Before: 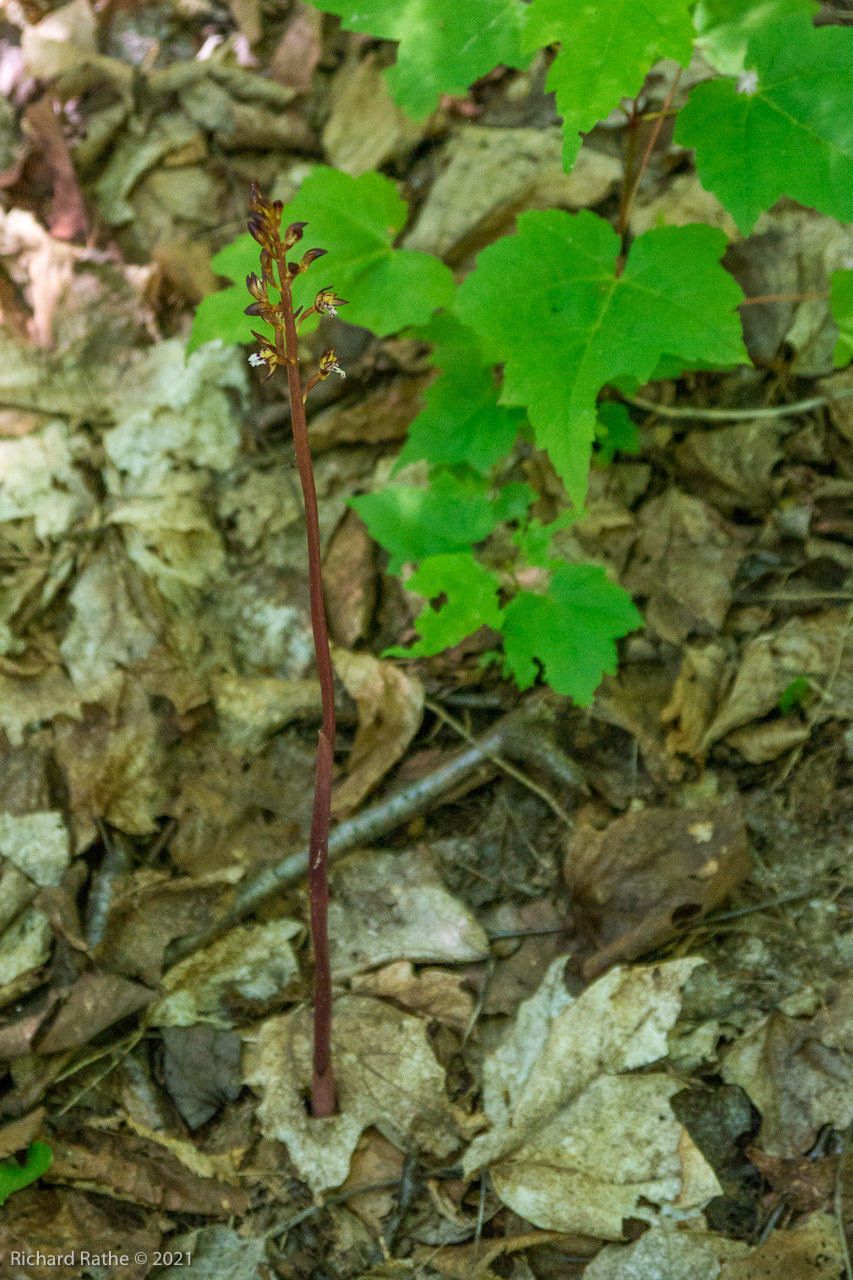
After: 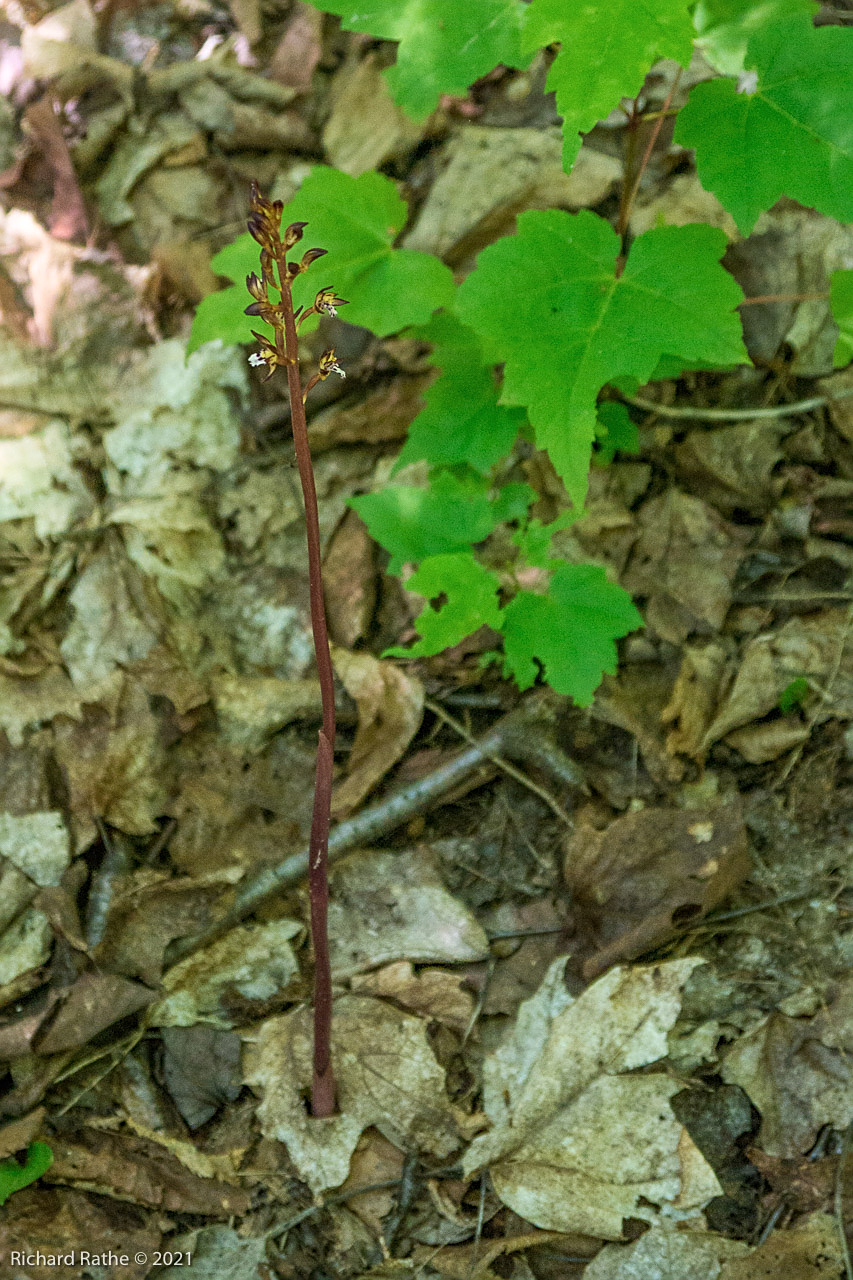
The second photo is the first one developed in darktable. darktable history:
sharpen: on, module defaults
bloom: size 5%, threshold 95%, strength 15%
color zones: curves: ch1 [(0, 0.469) (0.001, 0.469) (0.12, 0.446) (0.248, 0.469) (0.5, 0.5) (0.748, 0.5) (0.999, 0.469) (1, 0.469)]
